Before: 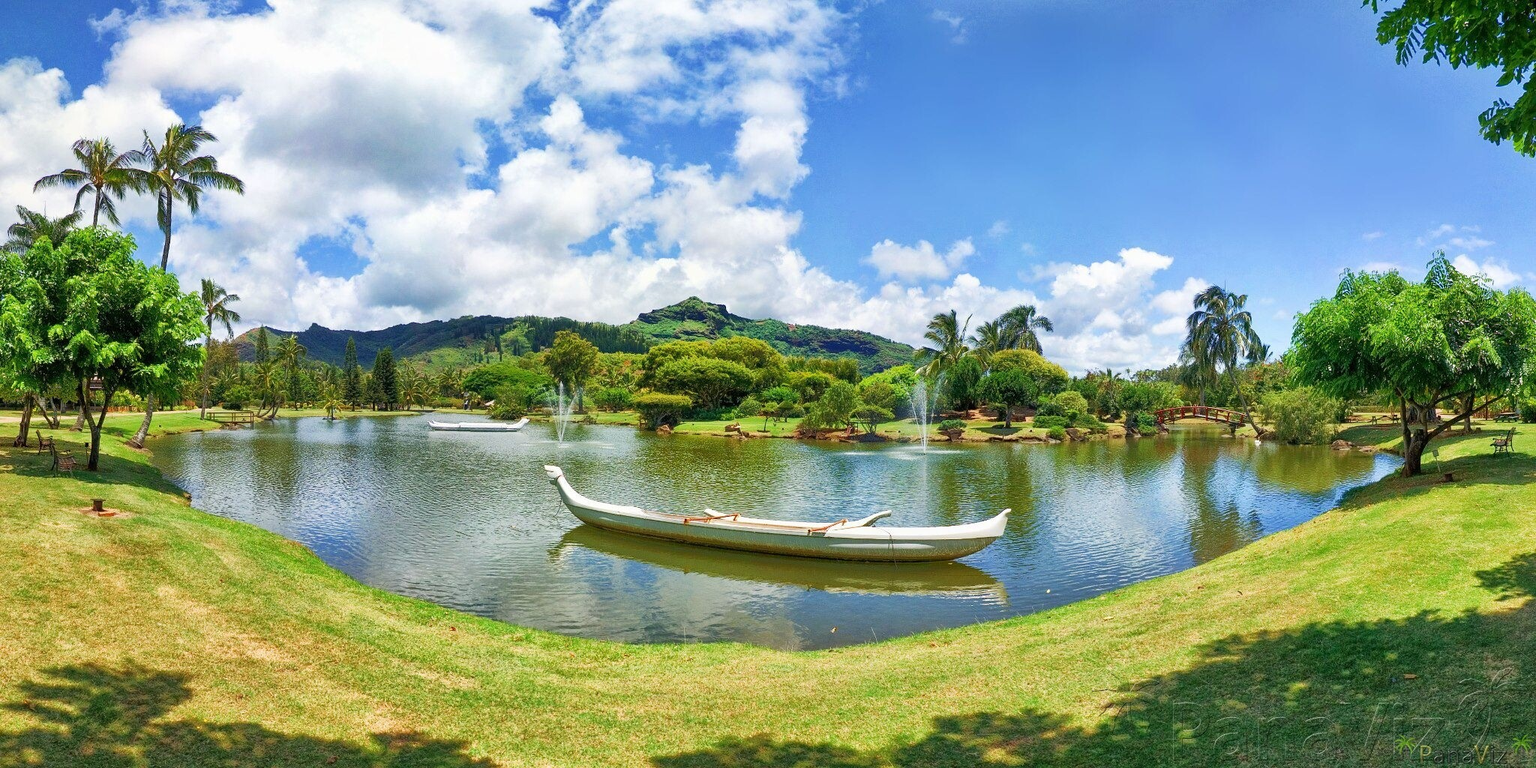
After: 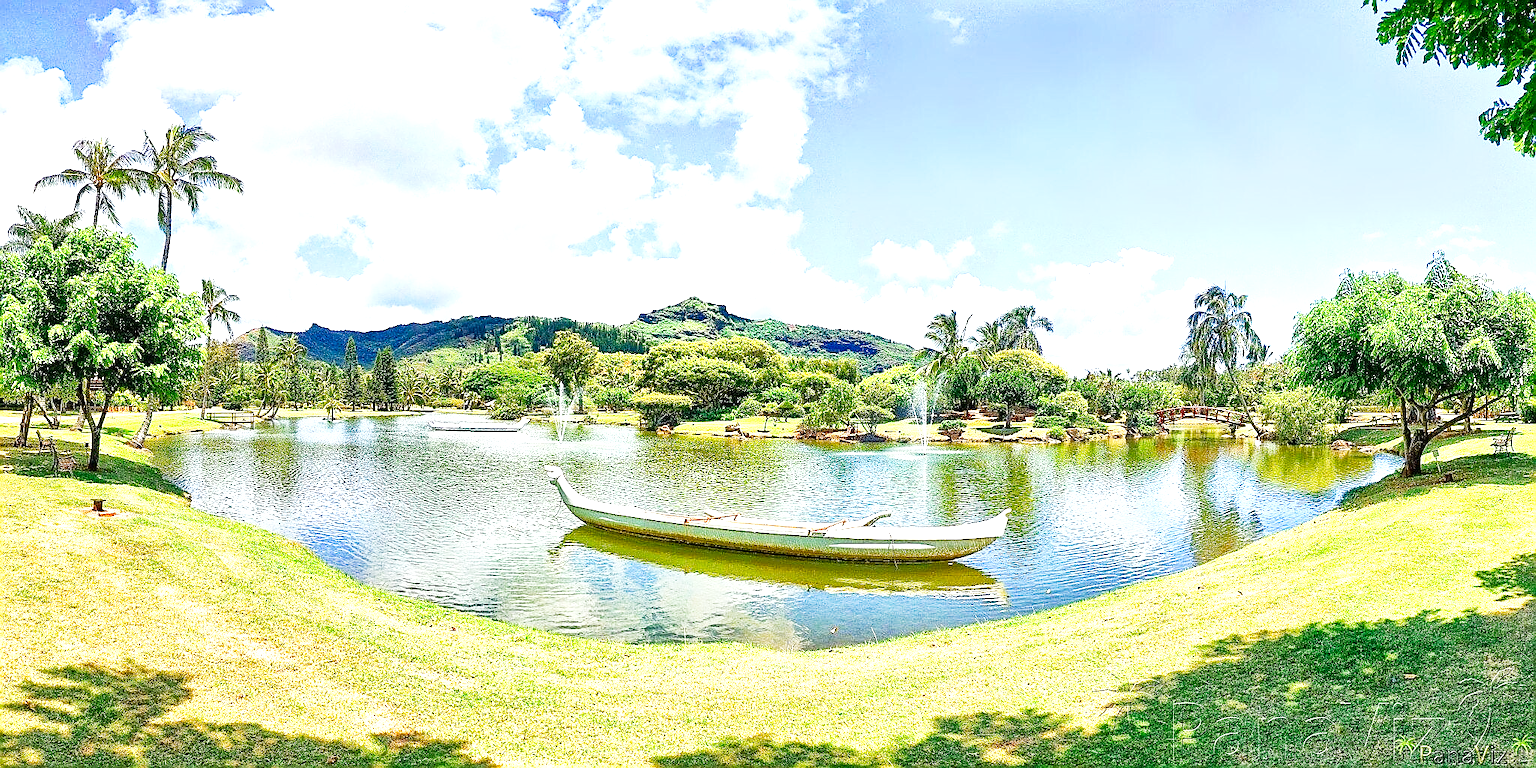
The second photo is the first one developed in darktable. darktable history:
tone curve: curves: ch0 [(0, 0) (0.091, 0.075) (0.389, 0.441) (0.696, 0.808) (0.844, 0.908) (0.909, 0.942) (1, 0.973)]; ch1 [(0, 0) (0.437, 0.404) (0.48, 0.486) (0.5, 0.5) (0.529, 0.556) (0.58, 0.606) (0.616, 0.654) (1, 1)]; ch2 [(0, 0) (0.442, 0.415) (0.5, 0.5) (0.535, 0.567) (0.585, 0.632) (1, 1)], preserve colors none
contrast brightness saturation: contrast 0.065, brightness -0.133, saturation 0.06
exposure: black level correction 0, exposure 1.465 EV, compensate highlight preservation false
sharpen: radius 1.374, amount 1.262, threshold 0.719
haze removal: compatibility mode true, adaptive false
tone equalizer: mask exposure compensation -0.512 EV
